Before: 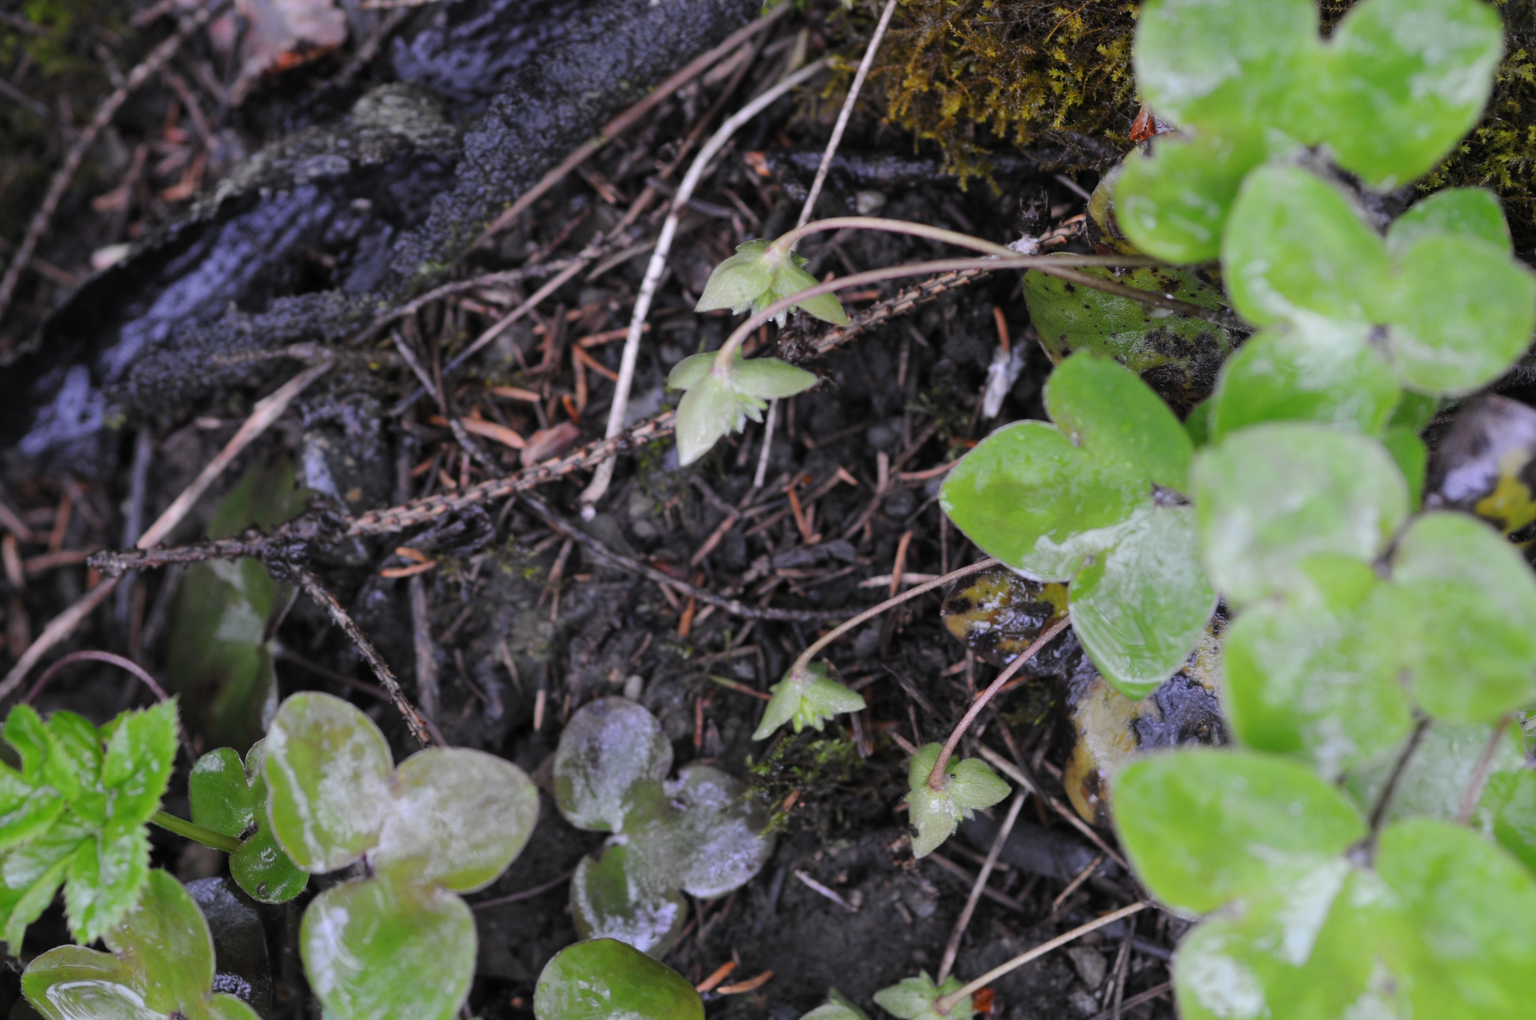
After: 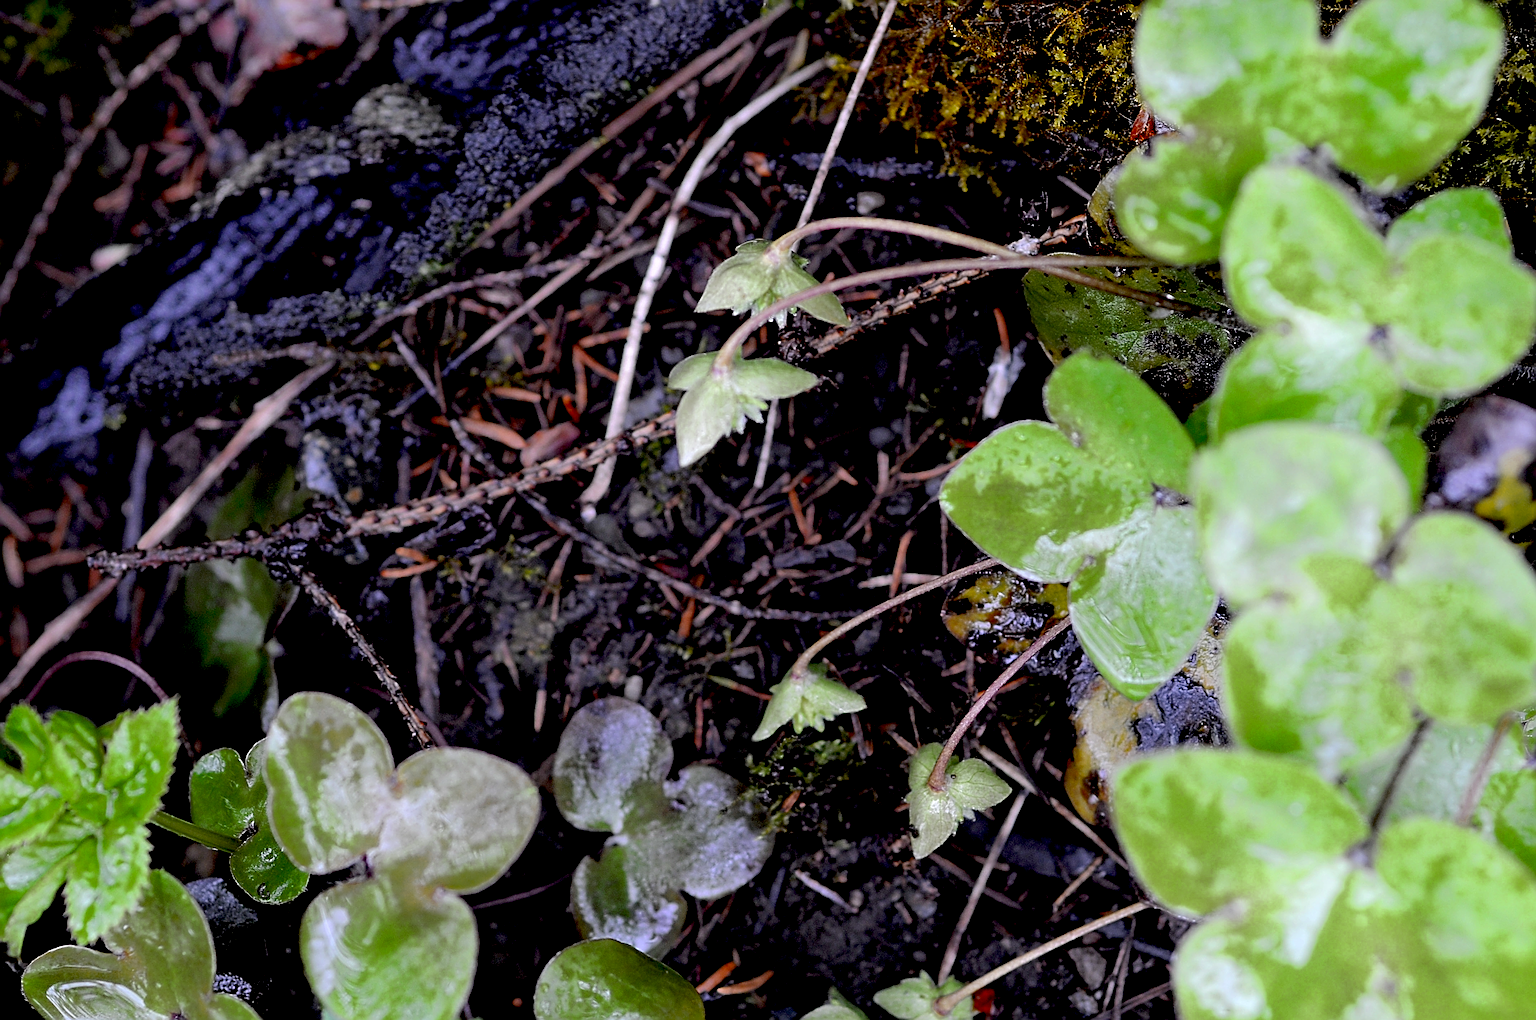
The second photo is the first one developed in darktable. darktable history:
color zones: curves: ch0 [(0.11, 0.396) (0.195, 0.36) (0.25, 0.5) (0.303, 0.412) (0.357, 0.544) (0.75, 0.5) (0.967, 0.328)]; ch1 [(0, 0.468) (0.112, 0.512) (0.202, 0.6) (0.25, 0.5) (0.307, 0.352) (0.357, 0.544) (0.75, 0.5) (0.963, 0.524)], mix 22.37%
exposure: black level correction 0.03, exposure 0.315 EV, compensate highlight preservation false
sharpen: radius 3.196, amount 1.734
